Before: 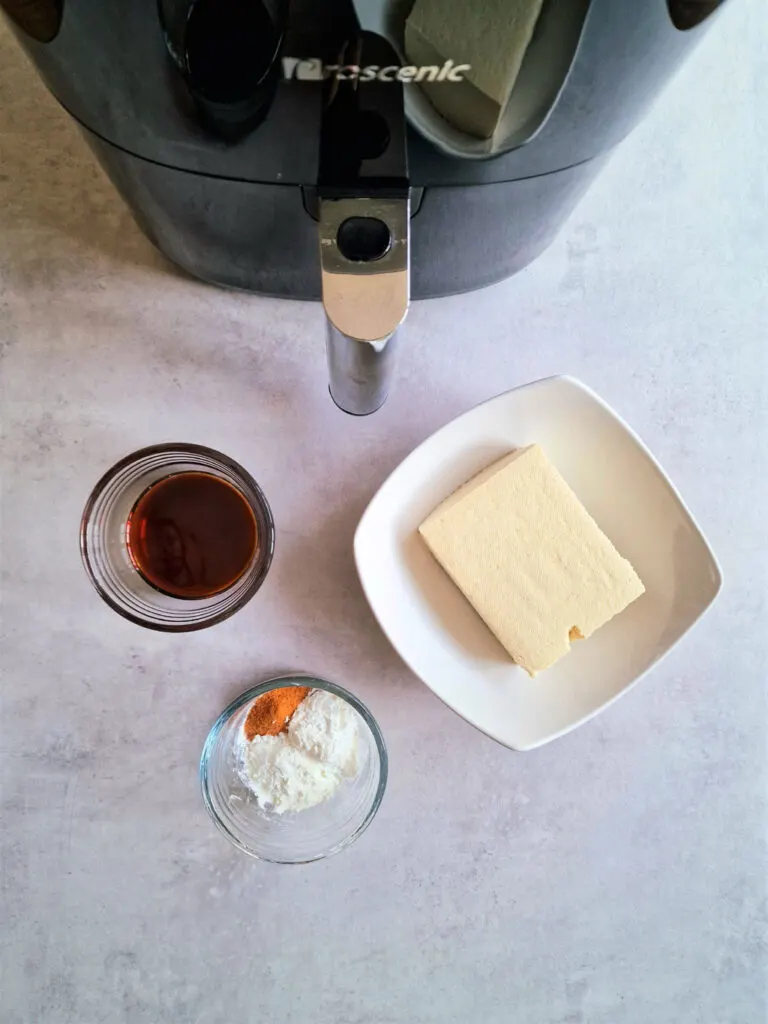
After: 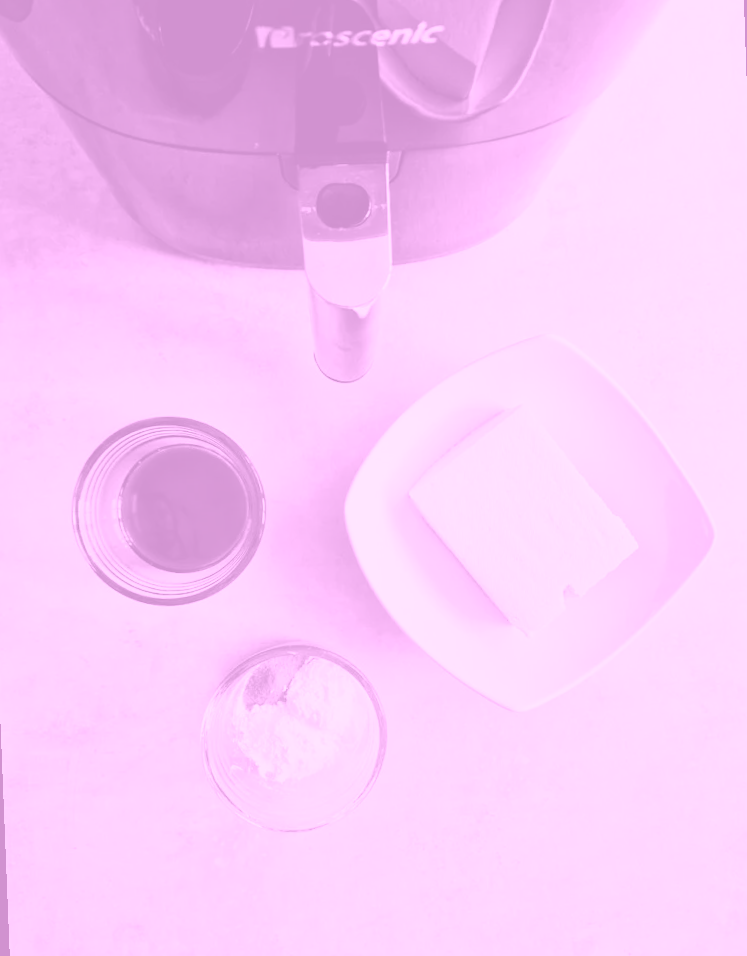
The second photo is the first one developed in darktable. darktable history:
contrast brightness saturation: contrast 0.15, brightness -0.01, saturation 0.1
rotate and perspective: rotation -2.12°, lens shift (vertical) 0.009, lens shift (horizontal) -0.008, automatic cropping original format, crop left 0.036, crop right 0.964, crop top 0.05, crop bottom 0.959
colorize: hue 331.2°, saturation 75%, source mix 30.28%, lightness 70.52%, version 1
